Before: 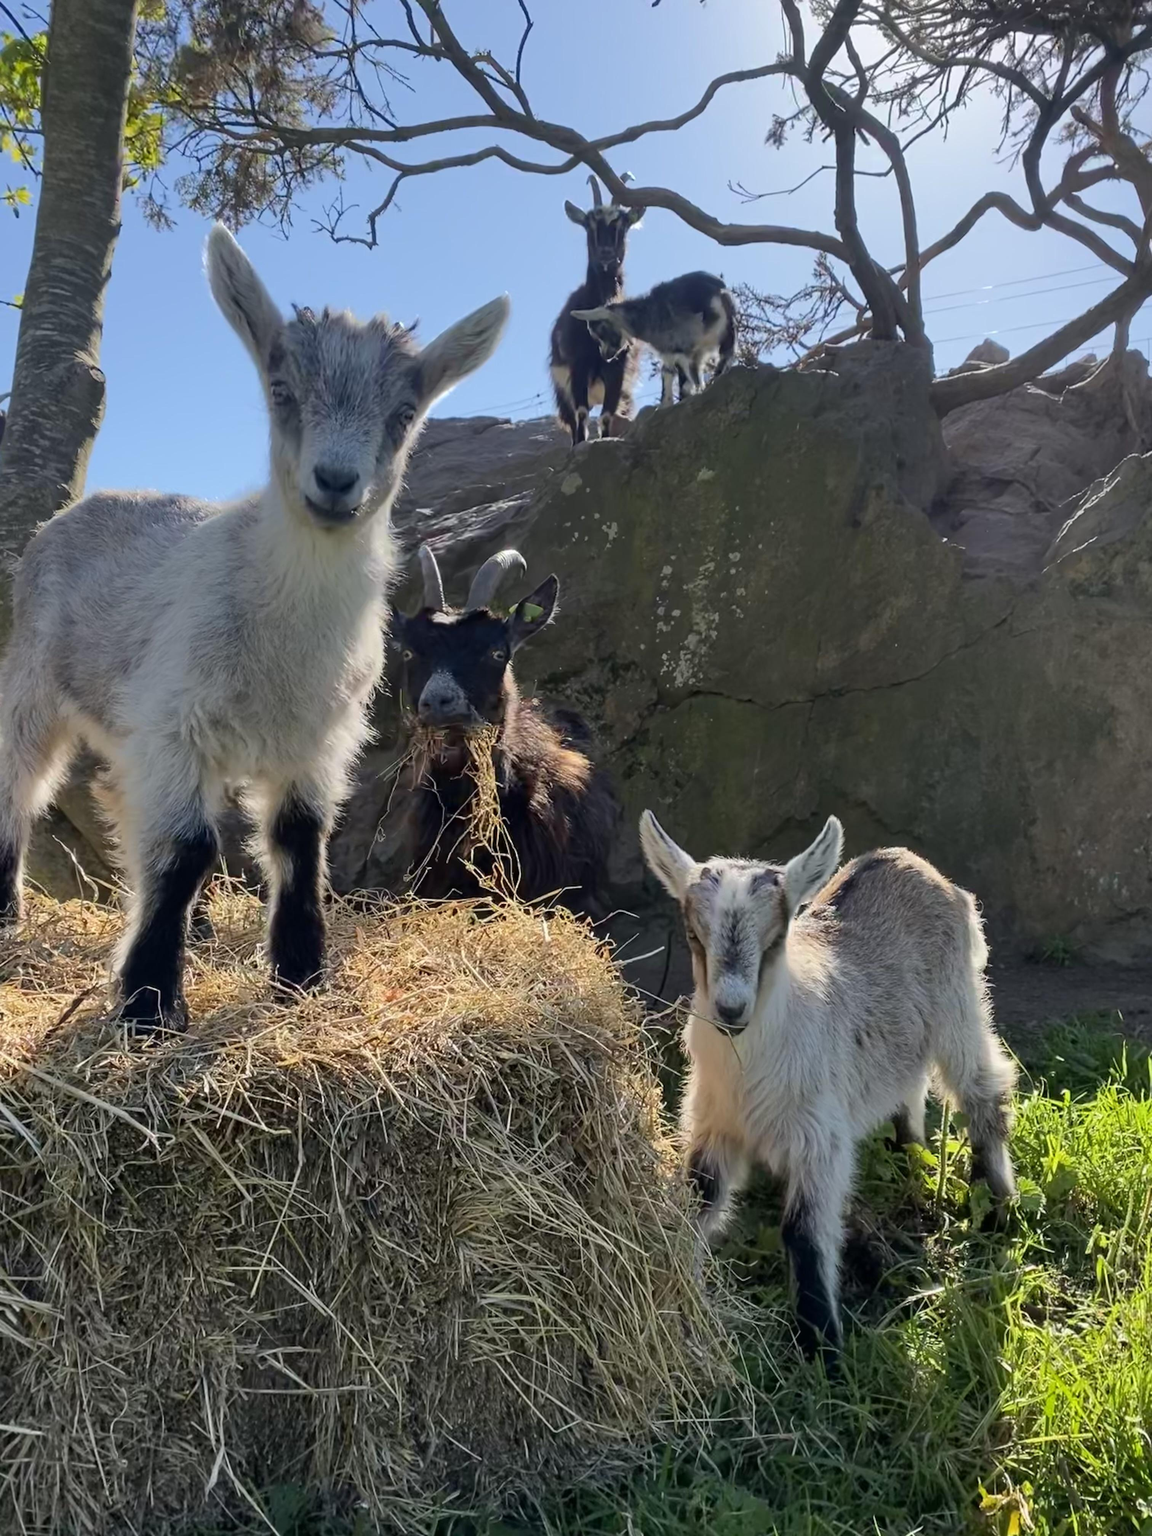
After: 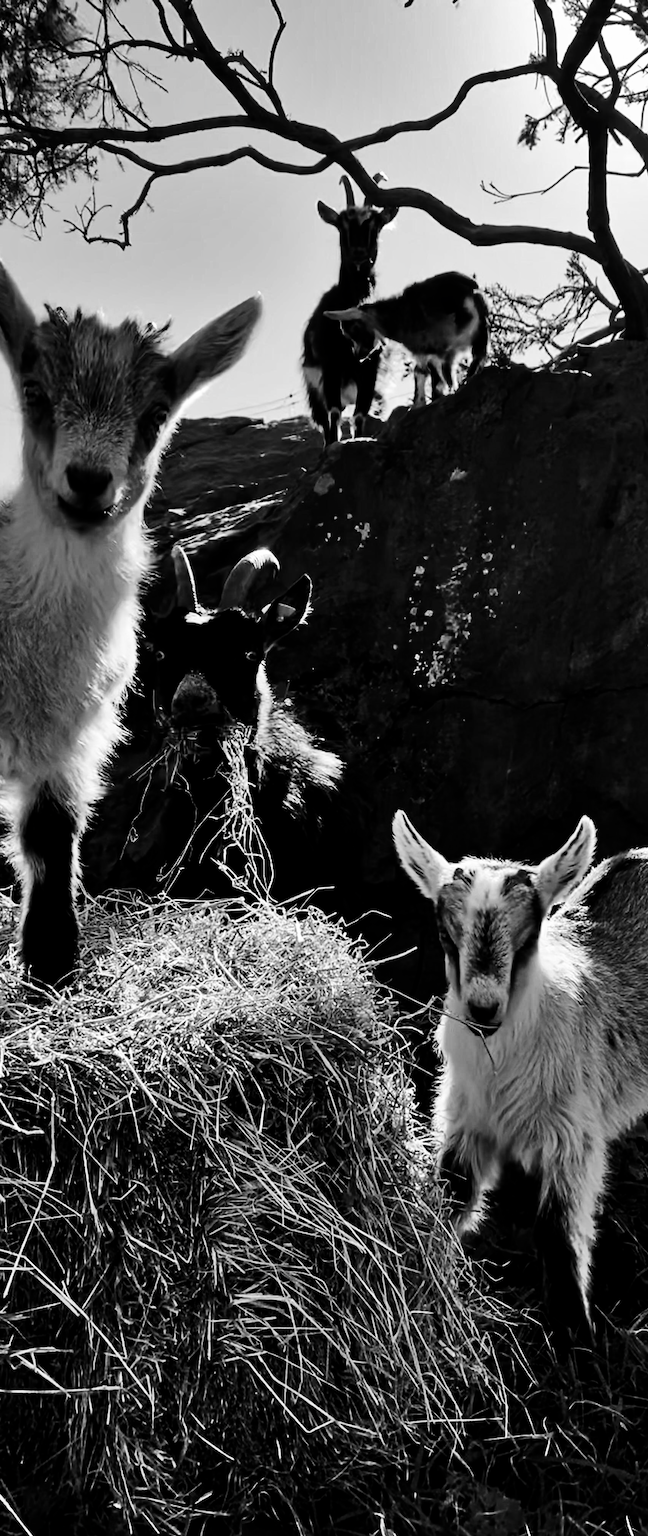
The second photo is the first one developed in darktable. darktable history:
color zones: curves: ch0 [(0, 0.5) (0.125, 0.4) (0.25, 0.5) (0.375, 0.4) (0.5, 0.4) (0.625, 0.35) (0.75, 0.35) (0.875, 0.5)]; ch1 [(0, 0.35) (0.125, 0.45) (0.25, 0.35) (0.375, 0.35) (0.5, 0.35) (0.625, 0.35) (0.75, 0.45) (0.875, 0.35)]; ch2 [(0, 0.6) (0.125, 0.5) (0.25, 0.5) (0.375, 0.6) (0.5, 0.6) (0.625, 0.5) (0.75, 0.5) (0.875, 0.5)]
color balance rgb: shadows lift › luminance -20.414%, power › chroma 0.511%, power › hue 262.44°, global offset › luminance -0.469%, perceptual saturation grading › global saturation 0.932%, global vibrance 20%
crop: left 21.522%, right 22.193%
contrast brightness saturation: contrast 0.016, brightness -0.996, saturation -0.997
shadows and highlights: low approximation 0.01, soften with gaussian
base curve: curves: ch0 [(0, 0.003) (0.001, 0.002) (0.006, 0.004) (0.02, 0.022) (0.048, 0.086) (0.094, 0.234) (0.162, 0.431) (0.258, 0.629) (0.385, 0.8) (0.548, 0.918) (0.751, 0.988) (1, 1)], preserve colors none
